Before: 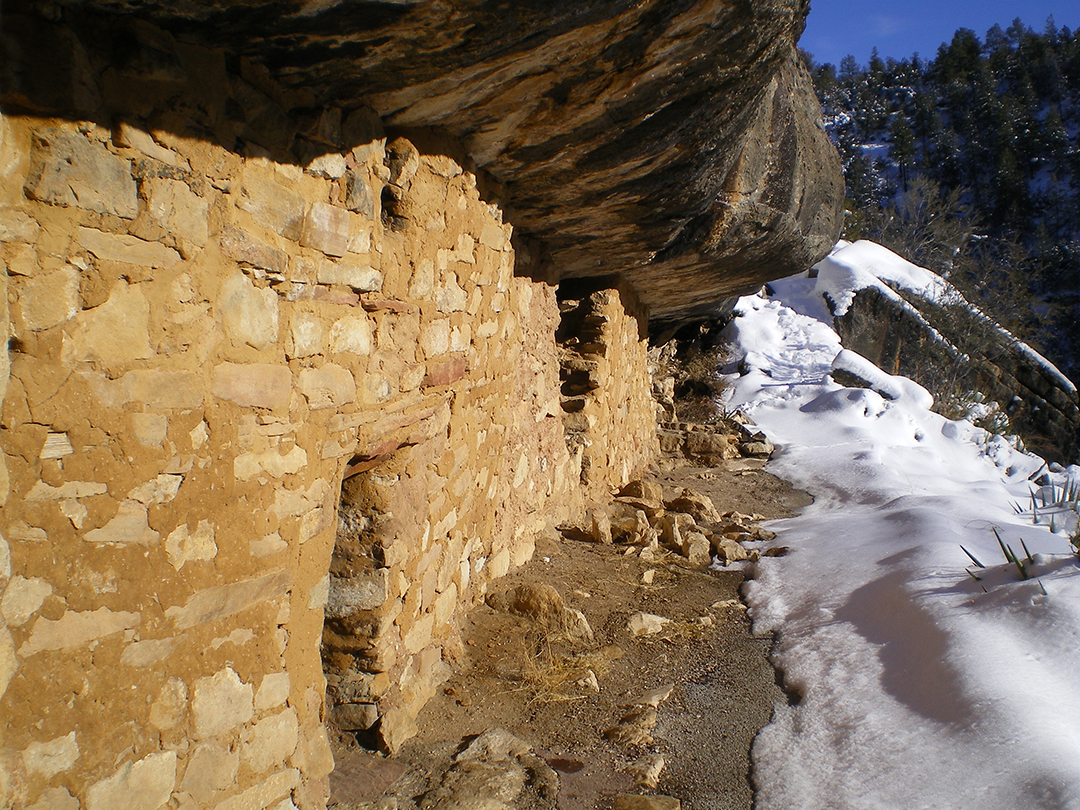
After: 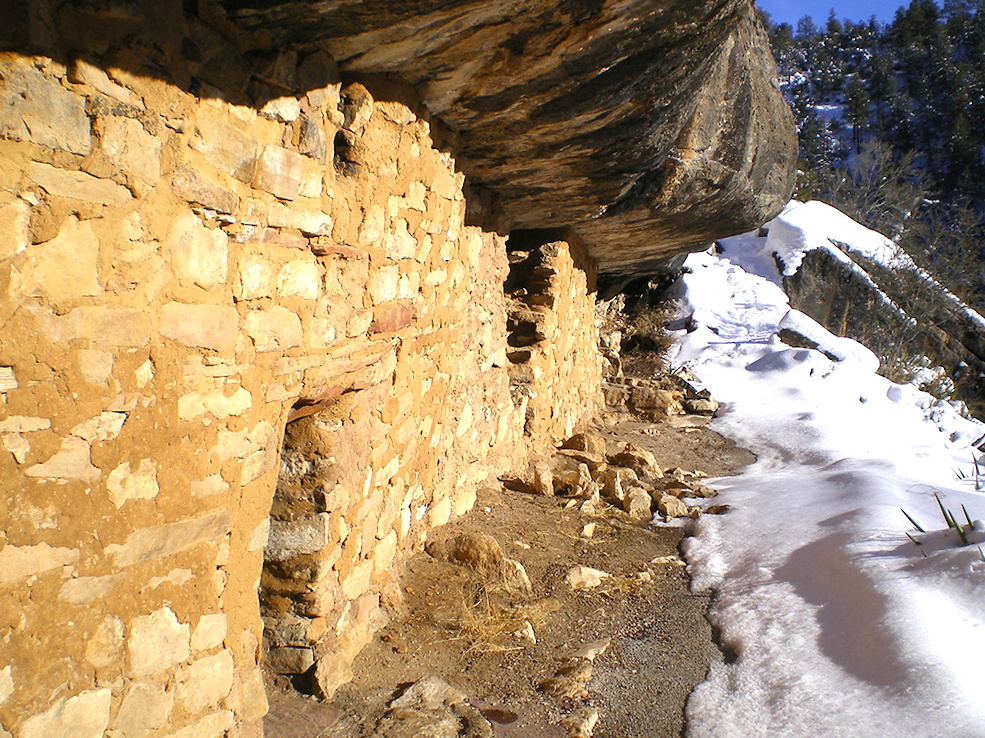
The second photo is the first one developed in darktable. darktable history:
crop and rotate: angle -1.9°, left 3.093%, top 4.334%, right 1.639%, bottom 0.572%
exposure: black level correction 0, exposure 0.692 EV, compensate highlight preservation false
